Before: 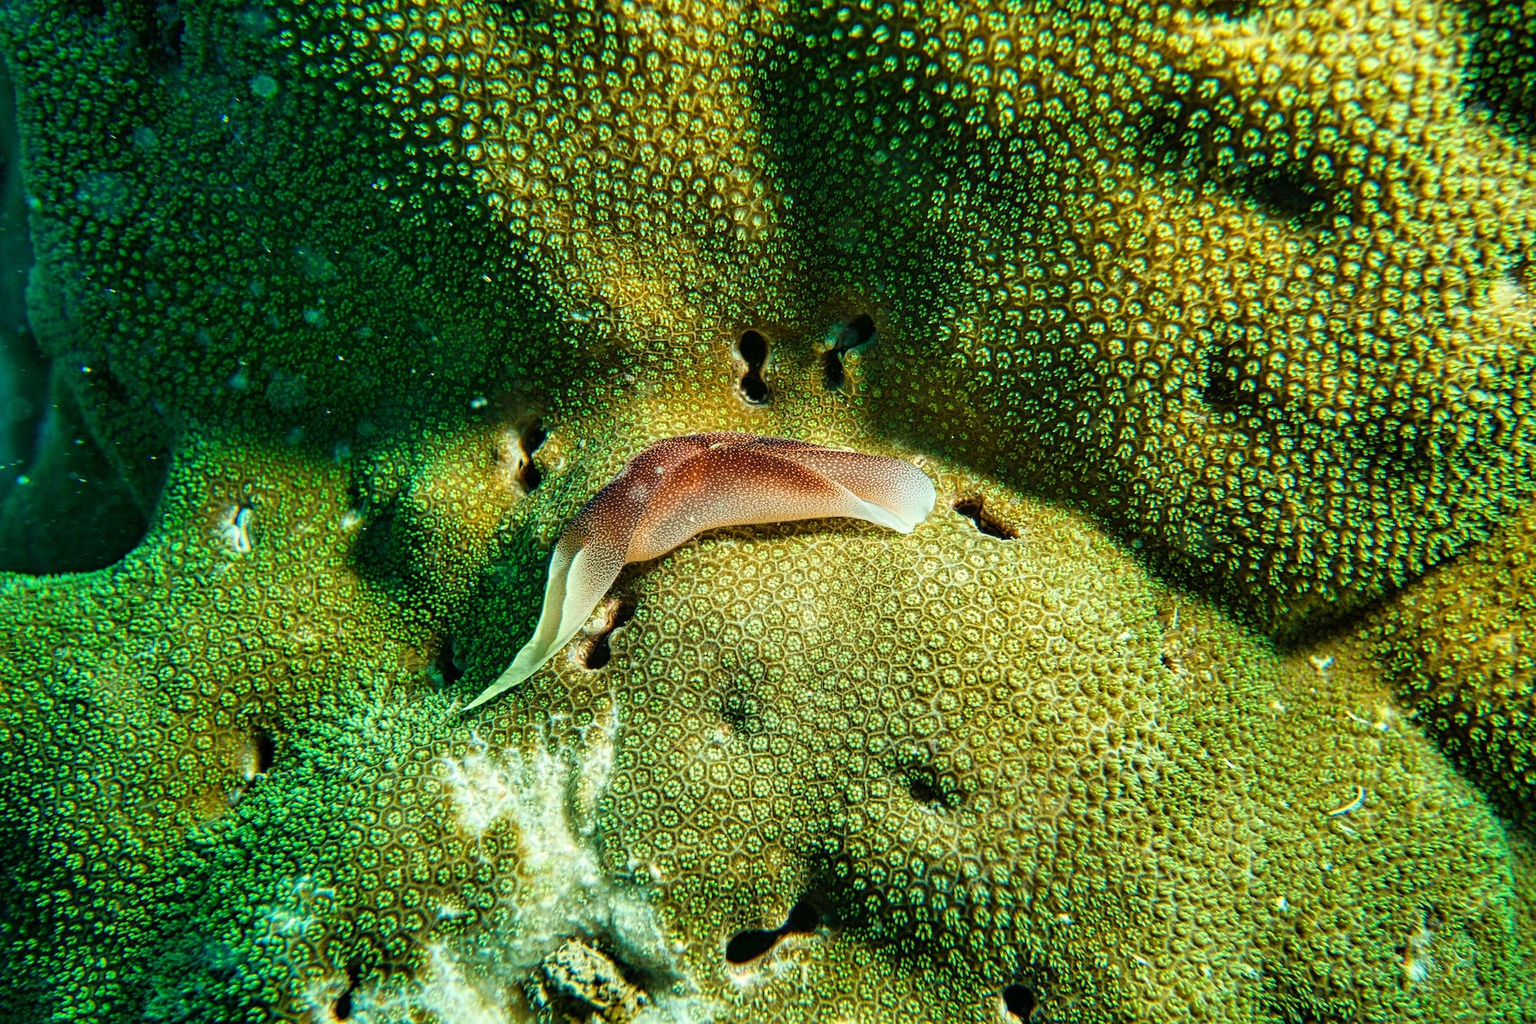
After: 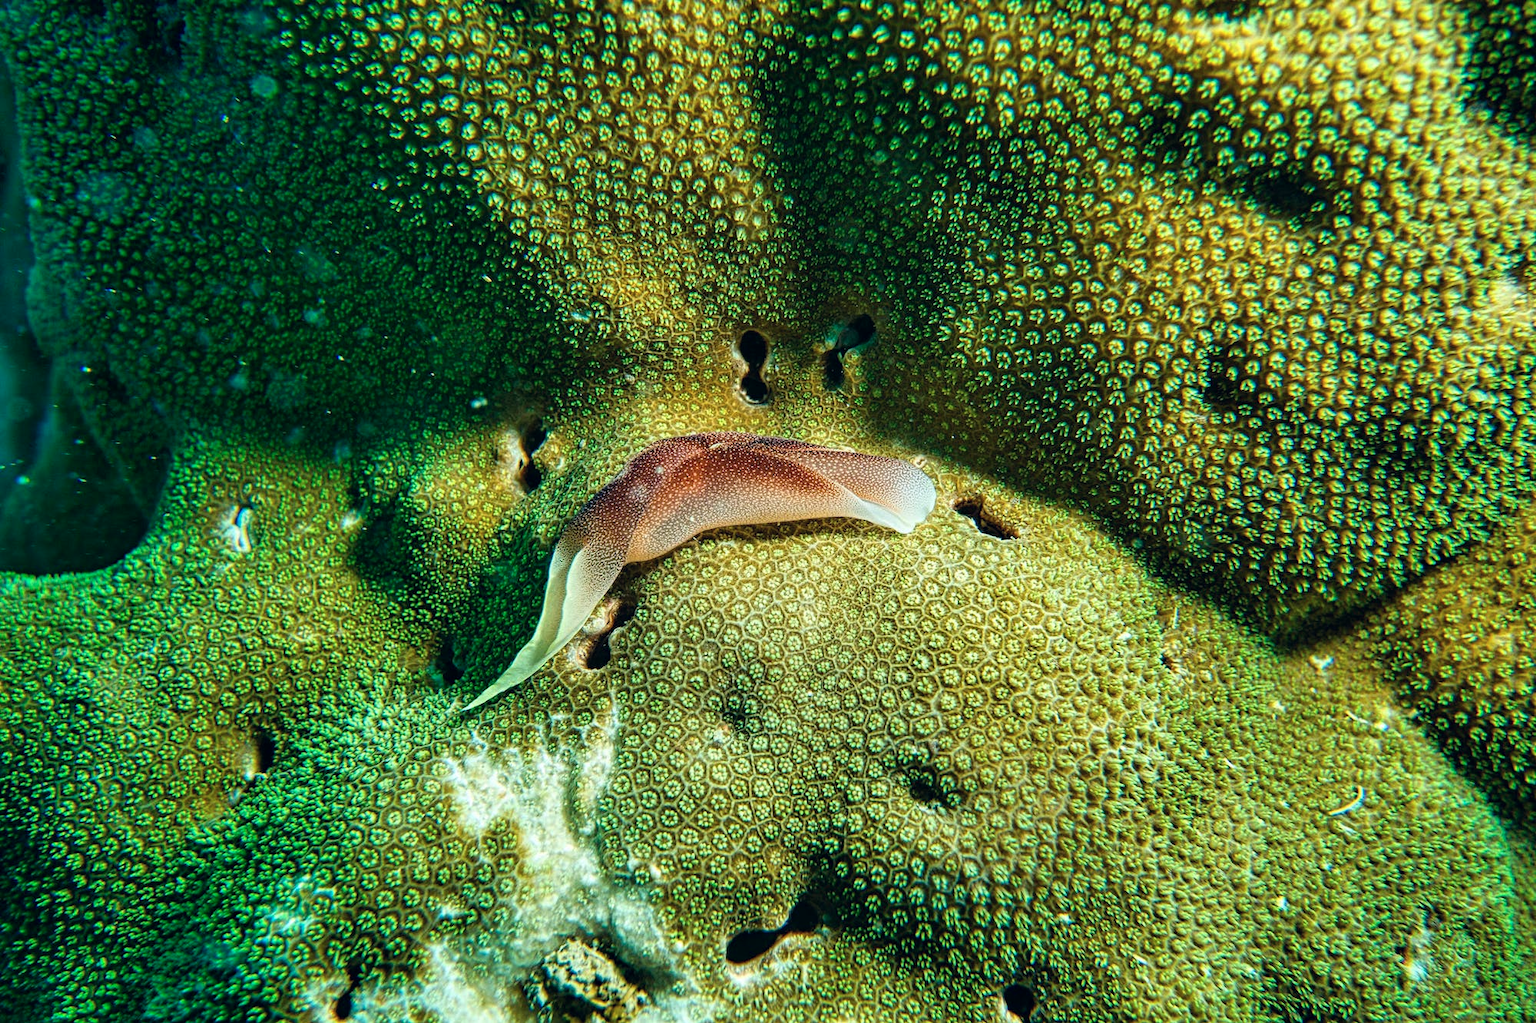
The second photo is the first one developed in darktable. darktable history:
color calibration: illuminant as shot in camera, x 0.358, y 0.373, temperature 4628.91 K
color correction: highlights a* 0.207, highlights b* 2.7, shadows a* -0.874, shadows b* -4.78
